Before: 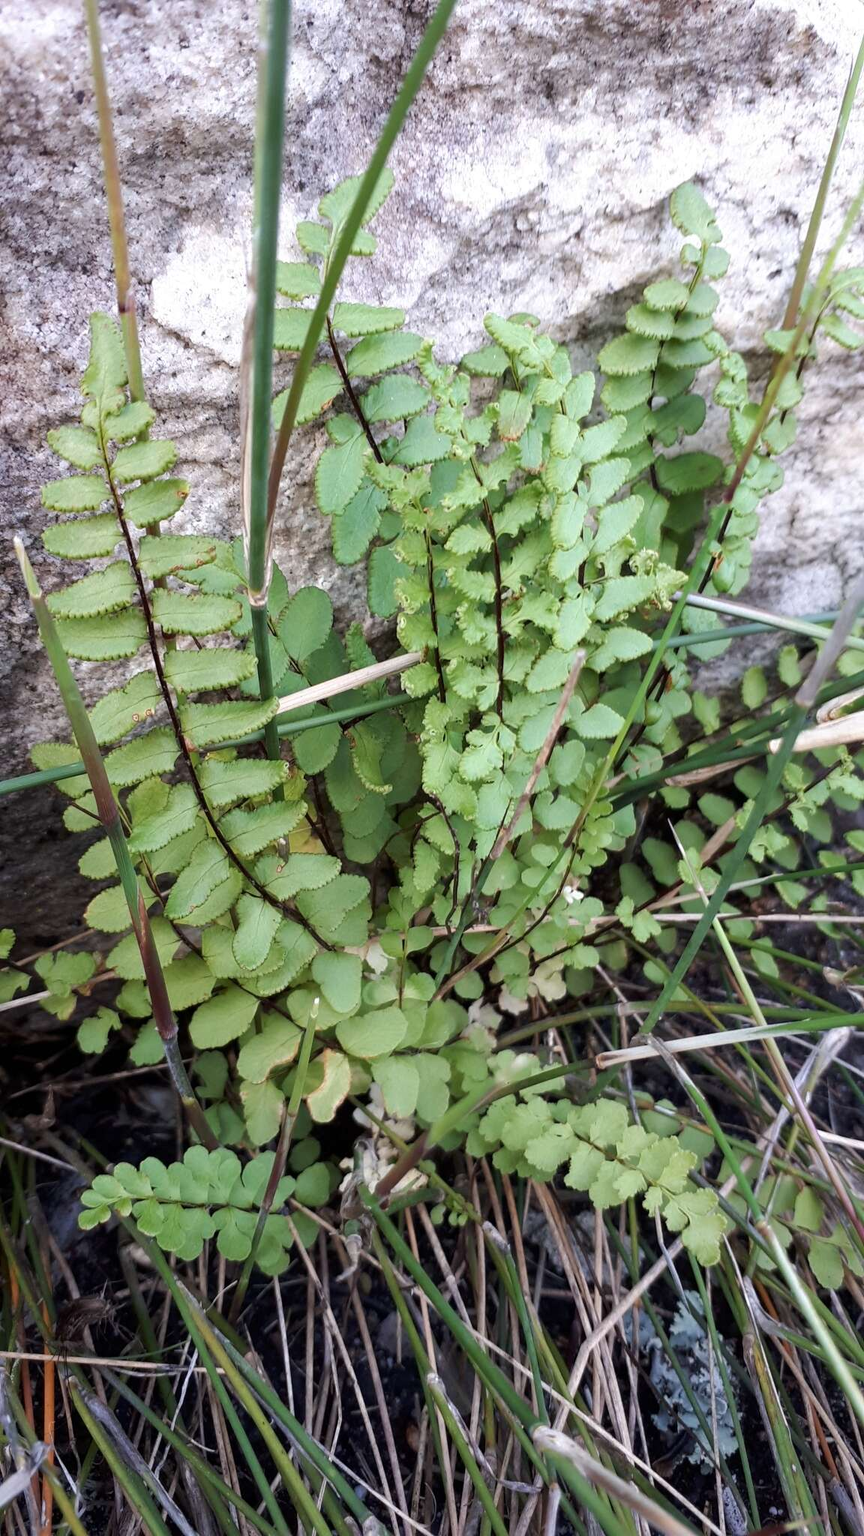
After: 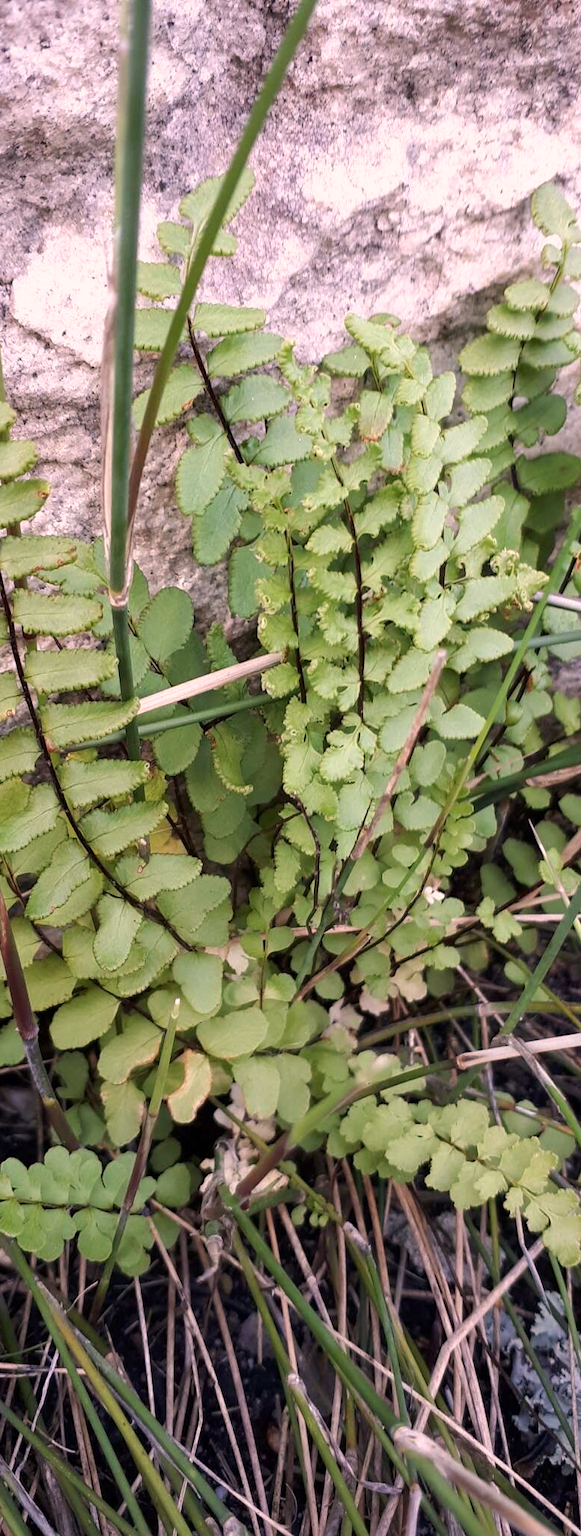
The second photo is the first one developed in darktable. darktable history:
color correction: highlights a* 12.83, highlights b* 5.53
crop and rotate: left 16.149%, right 16.57%
